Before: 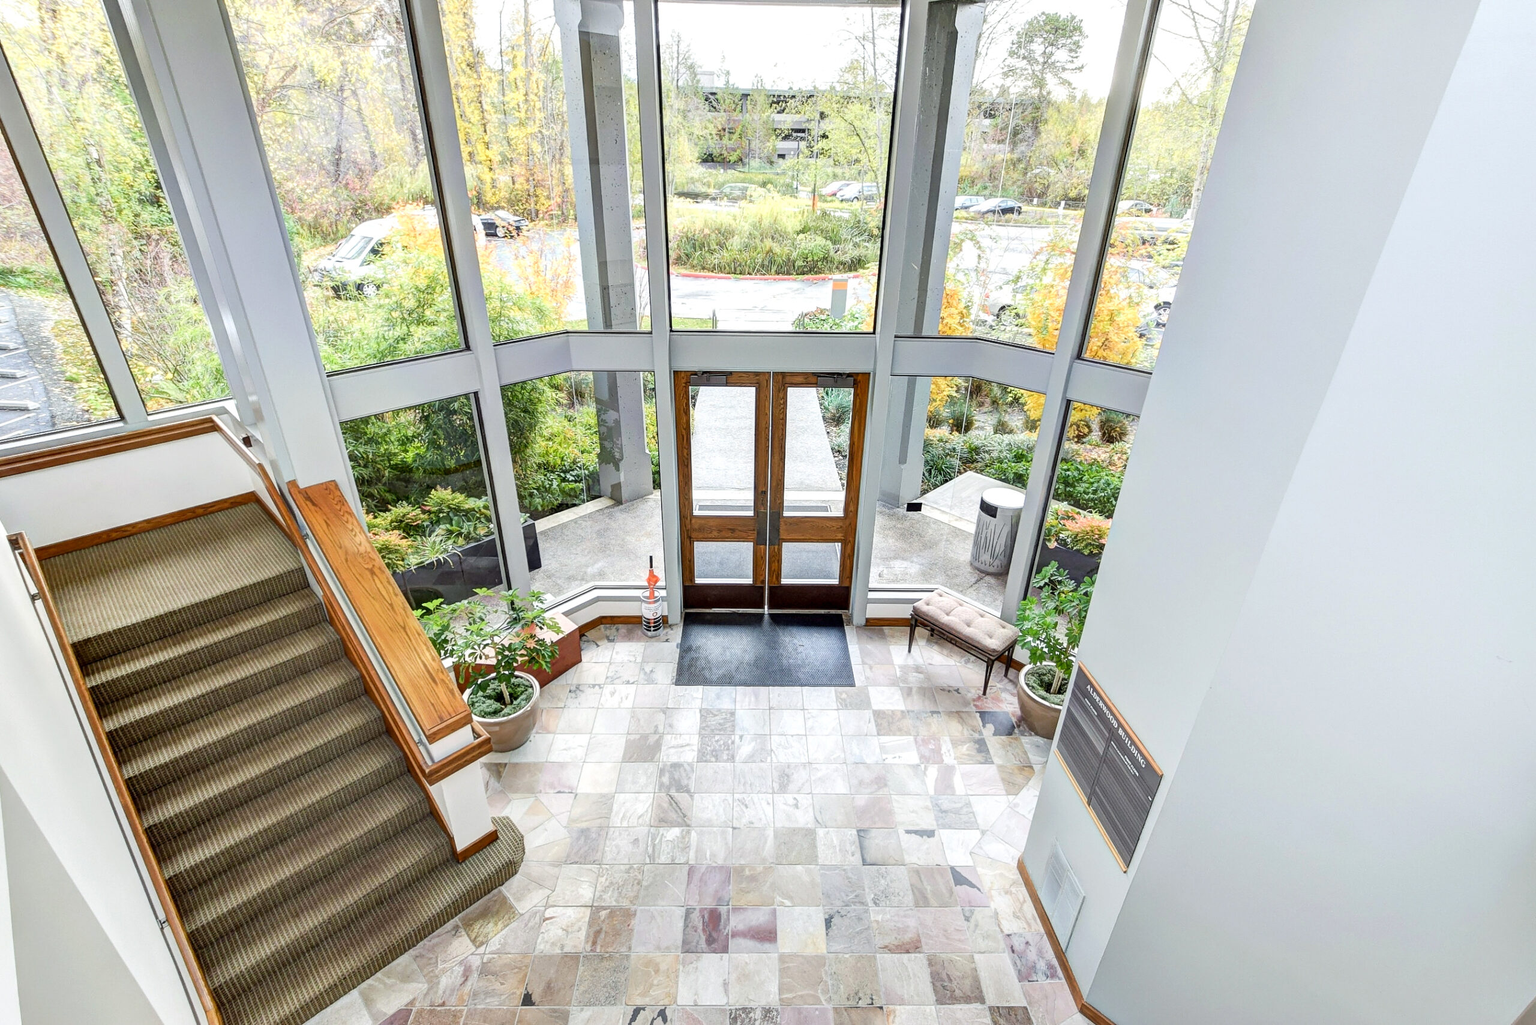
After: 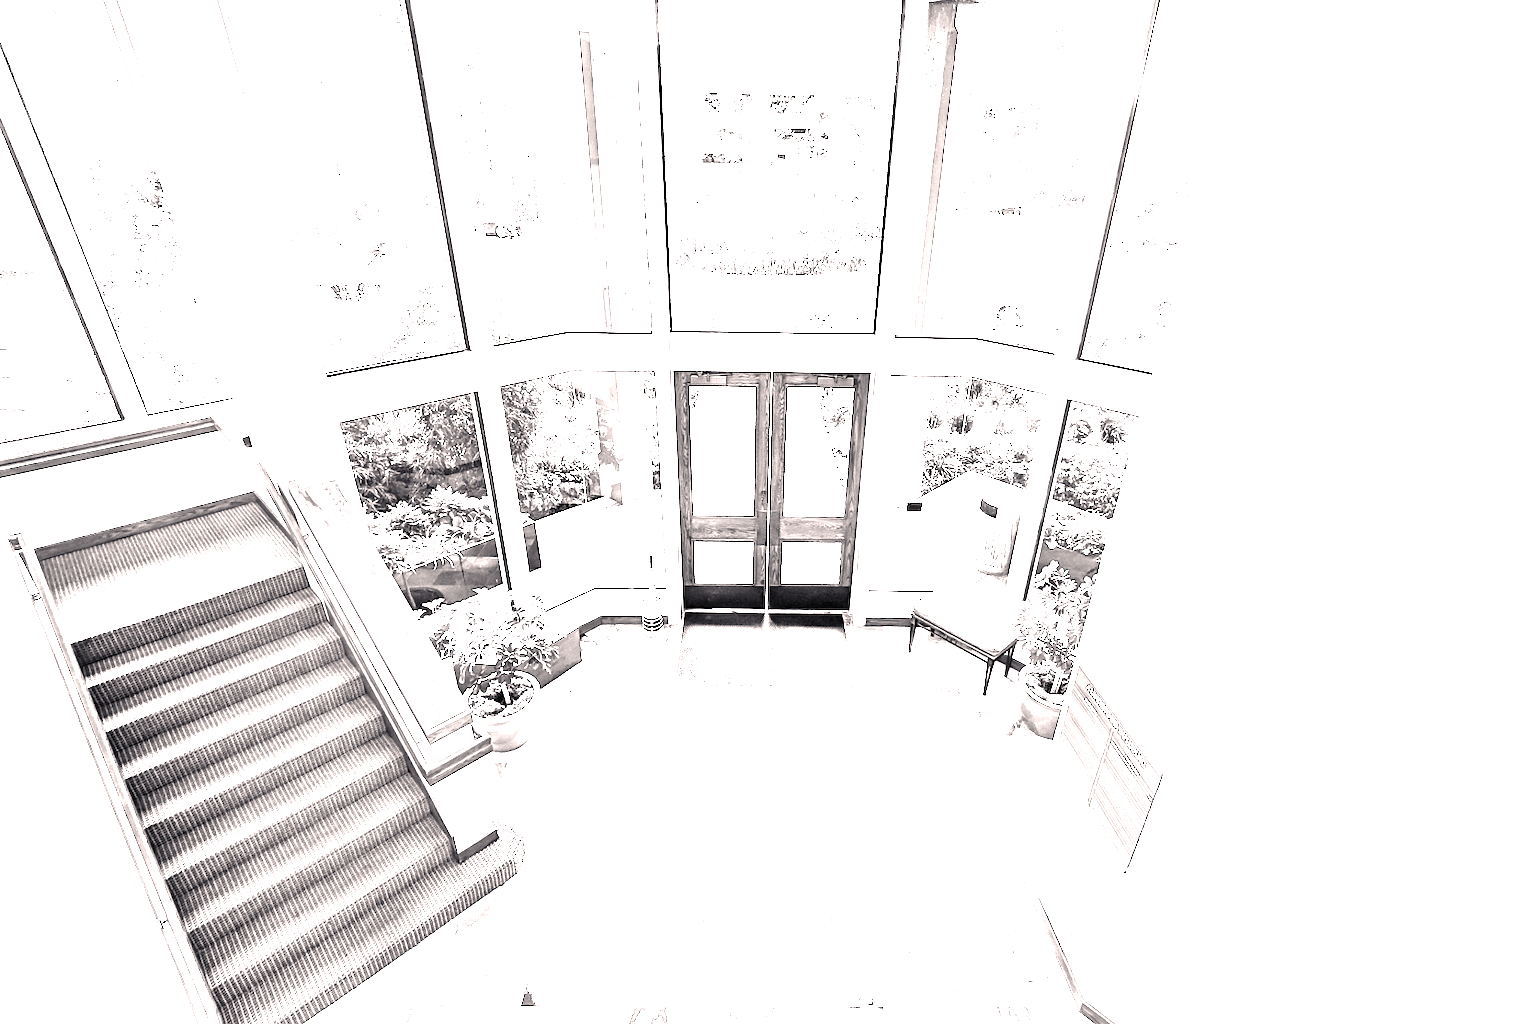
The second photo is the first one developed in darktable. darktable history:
exposure: exposure 2.285 EV, compensate highlight preservation false
color balance rgb: shadows lift › chroma 3.297%, shadows lift › hue 281.91°, highlights gain › chroma 2.465%, highlights gain › hue 38.41°, perceptual saturation grading › global saturation 20%, perceptual saturation grading › highlights -49.319%, perceptual saturation grading › shadows 25.338%, perceptual brilliance grading › global brilliance -4.41%, perceptual brilliance grading › highlights 24.551%, perceptual brilliance grading › mid-tones 6.902%, perceptual brilliance grading › shadows -4.82%, global vibrance 20%
color calibration: output gray [0.253, 0.26, 0.487, 0], illuminant same as pipeline (D50), adaptation none (bypass), x 0.333, y 0.333, temperature 5023.76 K
color zones: curves: ch1 [(0.077, 0.436) (0.25, 0.5) (0.75, 0.5)]
